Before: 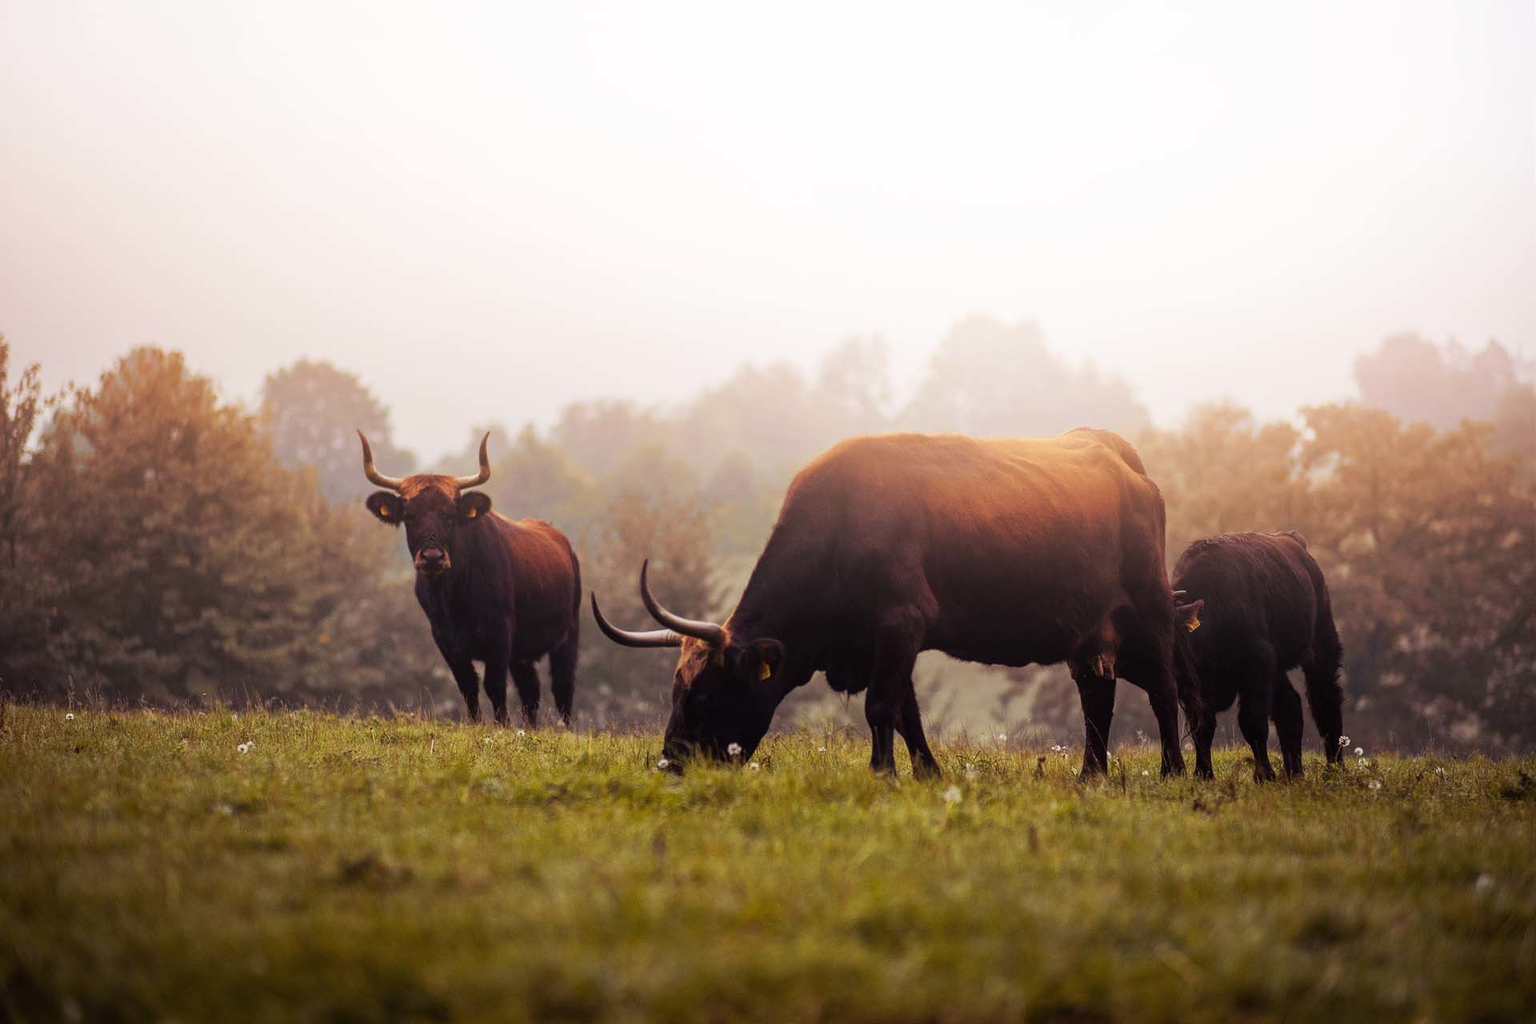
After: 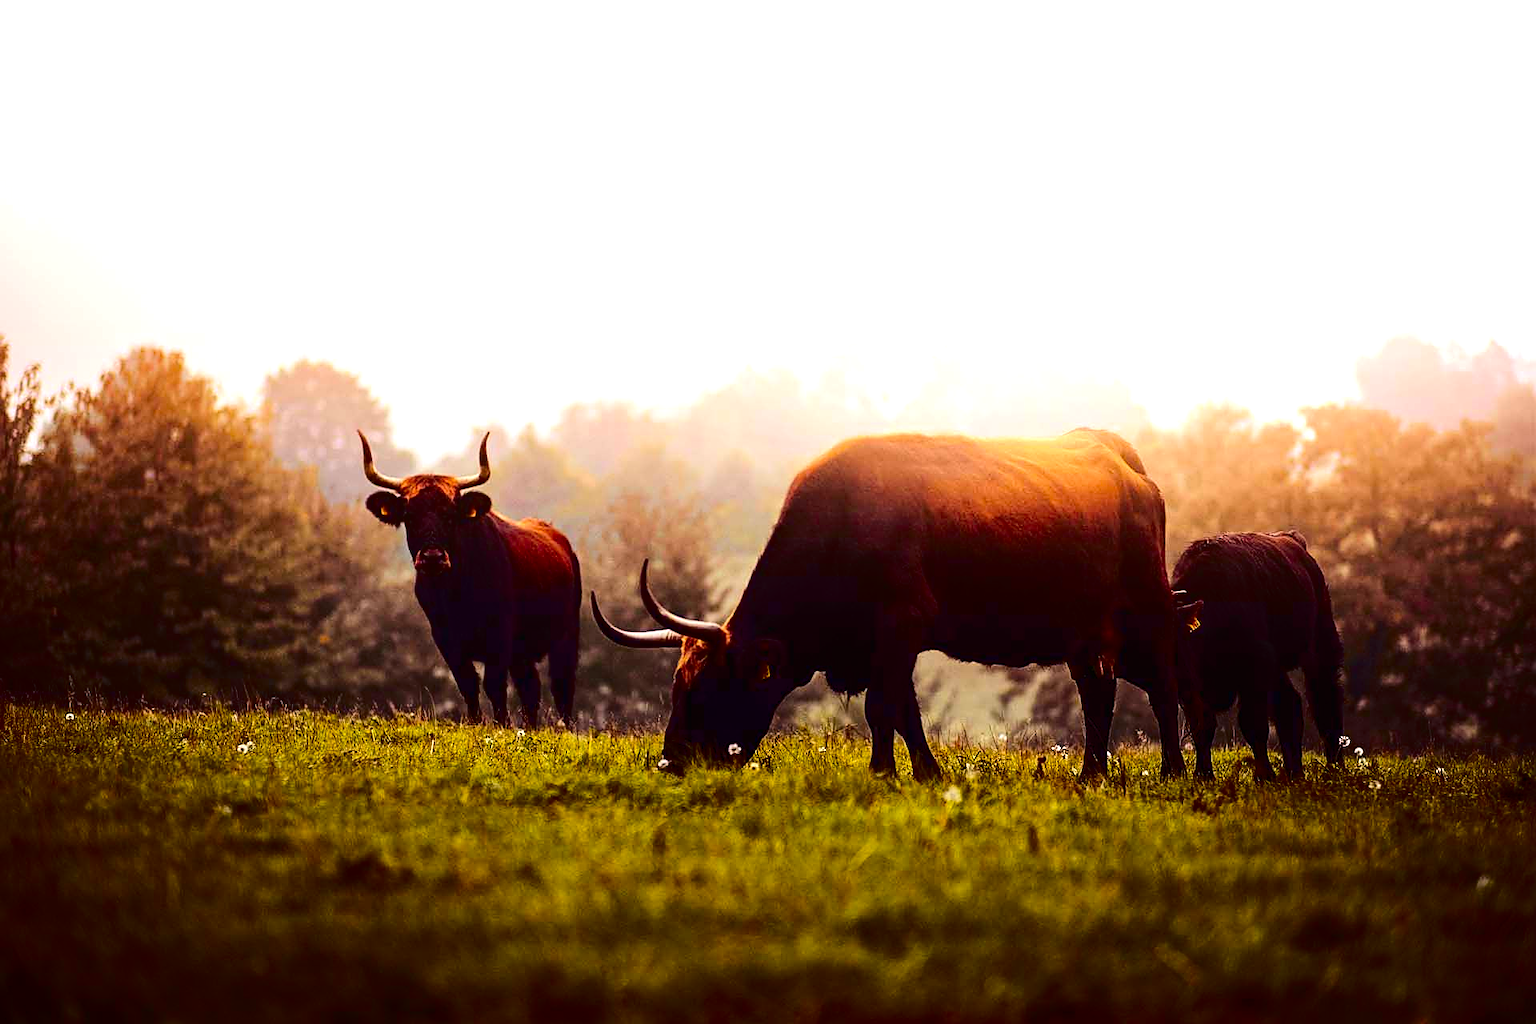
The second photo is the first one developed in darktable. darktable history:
color balance rgb: perceptual saturation grading › global saturation 30.93%, perceptual brilliance grading › global brilliance 9.622%, perceptual brilliance grading › shadows 15.737%
contrast brightness saturation: contrast 0.134, brightness -0.243, saturation 0.139
exposure: exposure 0.188 EV, compensate highlight preservation false
sharpen: on, module defaults
tone curve: curves: ch0 [(0, 0) (0.003, 0.007) (0.011, 0.009) (0.025, 0.014) (0.044, 0.022) (0.069, 0.029) (0.1, 0.037) (0.136, 0.052) (0.177, 0.083) (0.224, 0.121) (0.277, 0.177) (0.335, 0.258) (0.399, 0.351) (0.468, 0.454) (0.543, 0.557) (0.623, 0.654) (0.709, 0.744) (0.801, 0.825) (0.898, 0.909) (1, 1)], color space Lab, independent channels, preserve colors none
